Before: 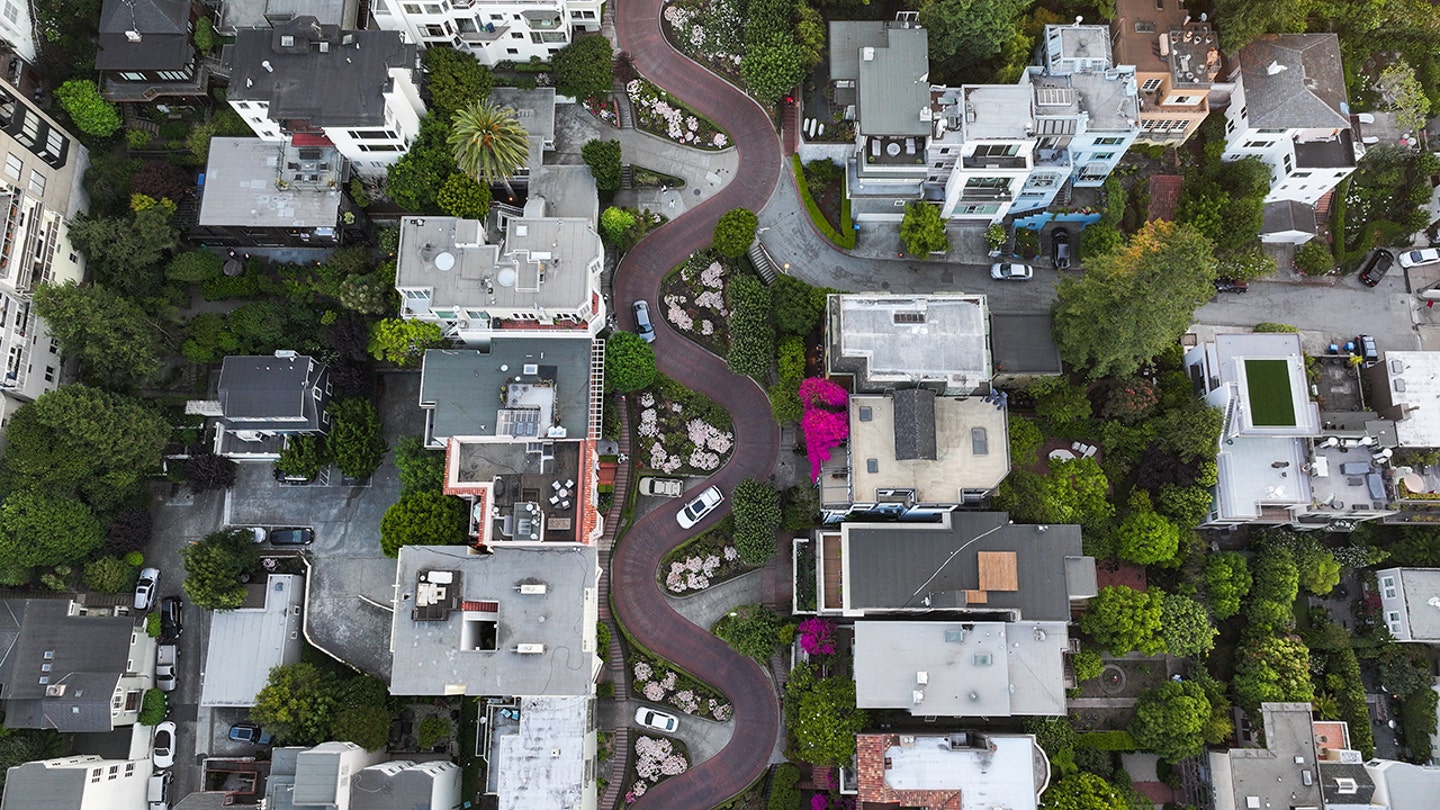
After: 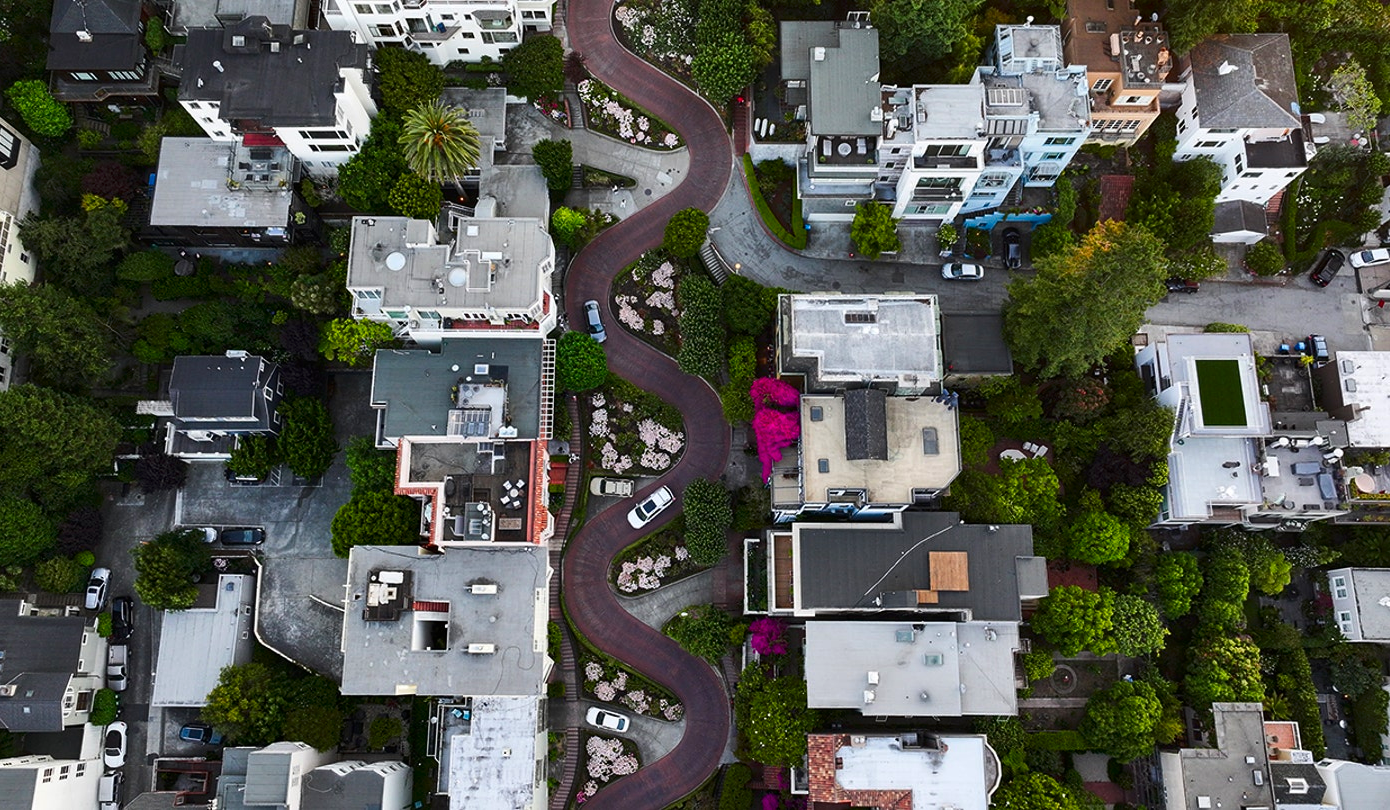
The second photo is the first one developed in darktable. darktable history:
contrast brightness saturation: contrast 0.12, brightness -0.115, saturation 0.203
crop and rotate: left 3.405%
